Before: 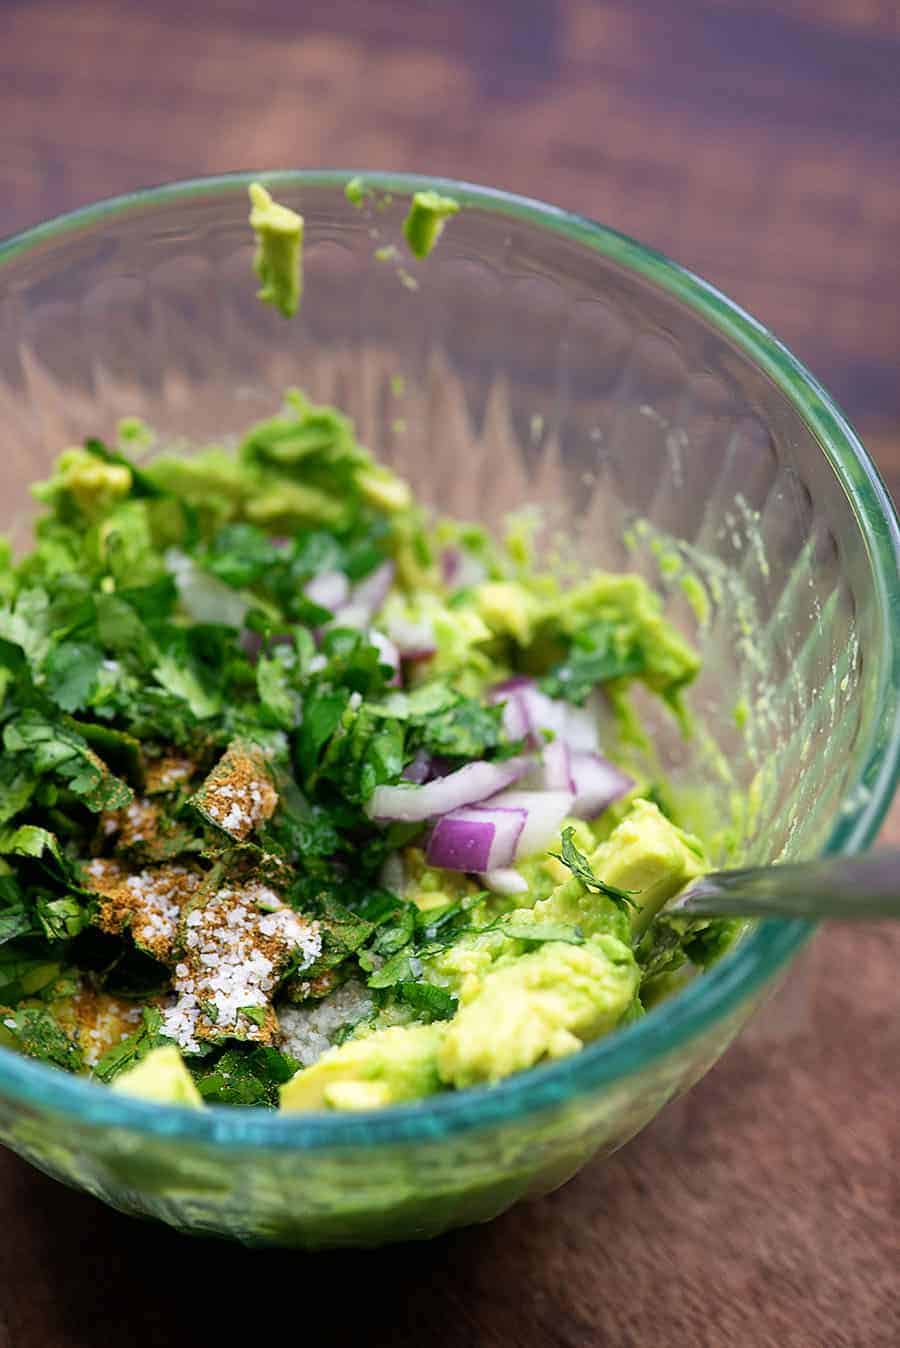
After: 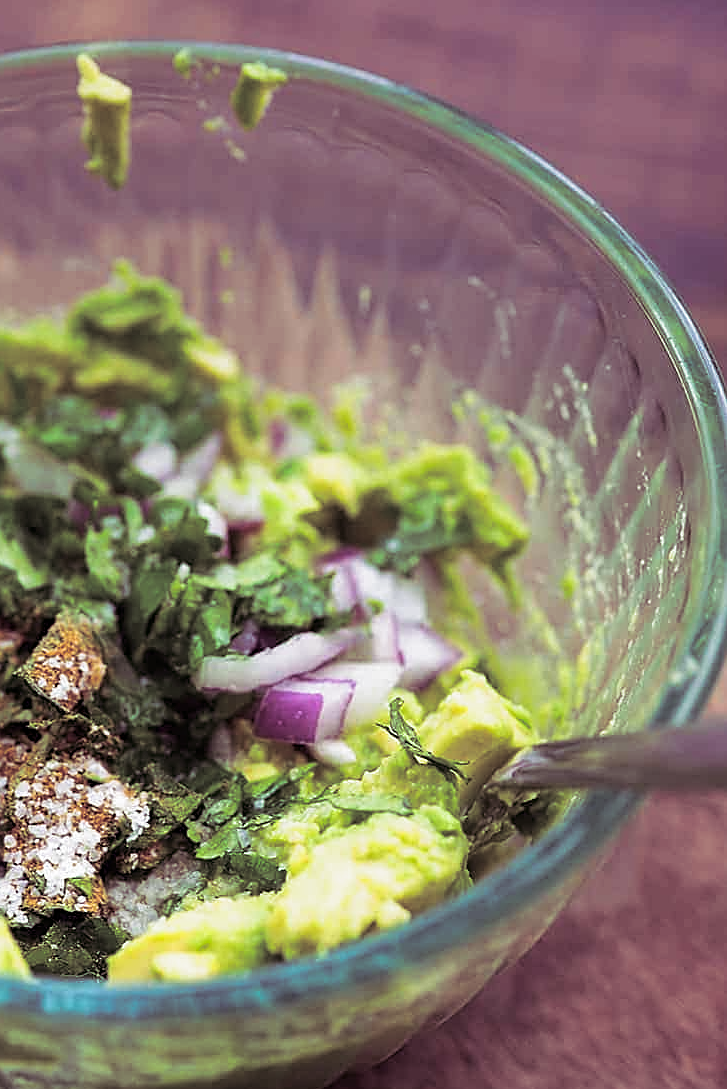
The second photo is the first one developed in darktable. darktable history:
sharpen: on, module defaults
crop: left 19.159%, top 9.58%, bottom 9.58%
split-toning: shadows › hue 316.8°, shadows › saturation 0.47, highlights › hue 201.6°, highlights › saturation 0, balance -41.97, compress 28.01%
